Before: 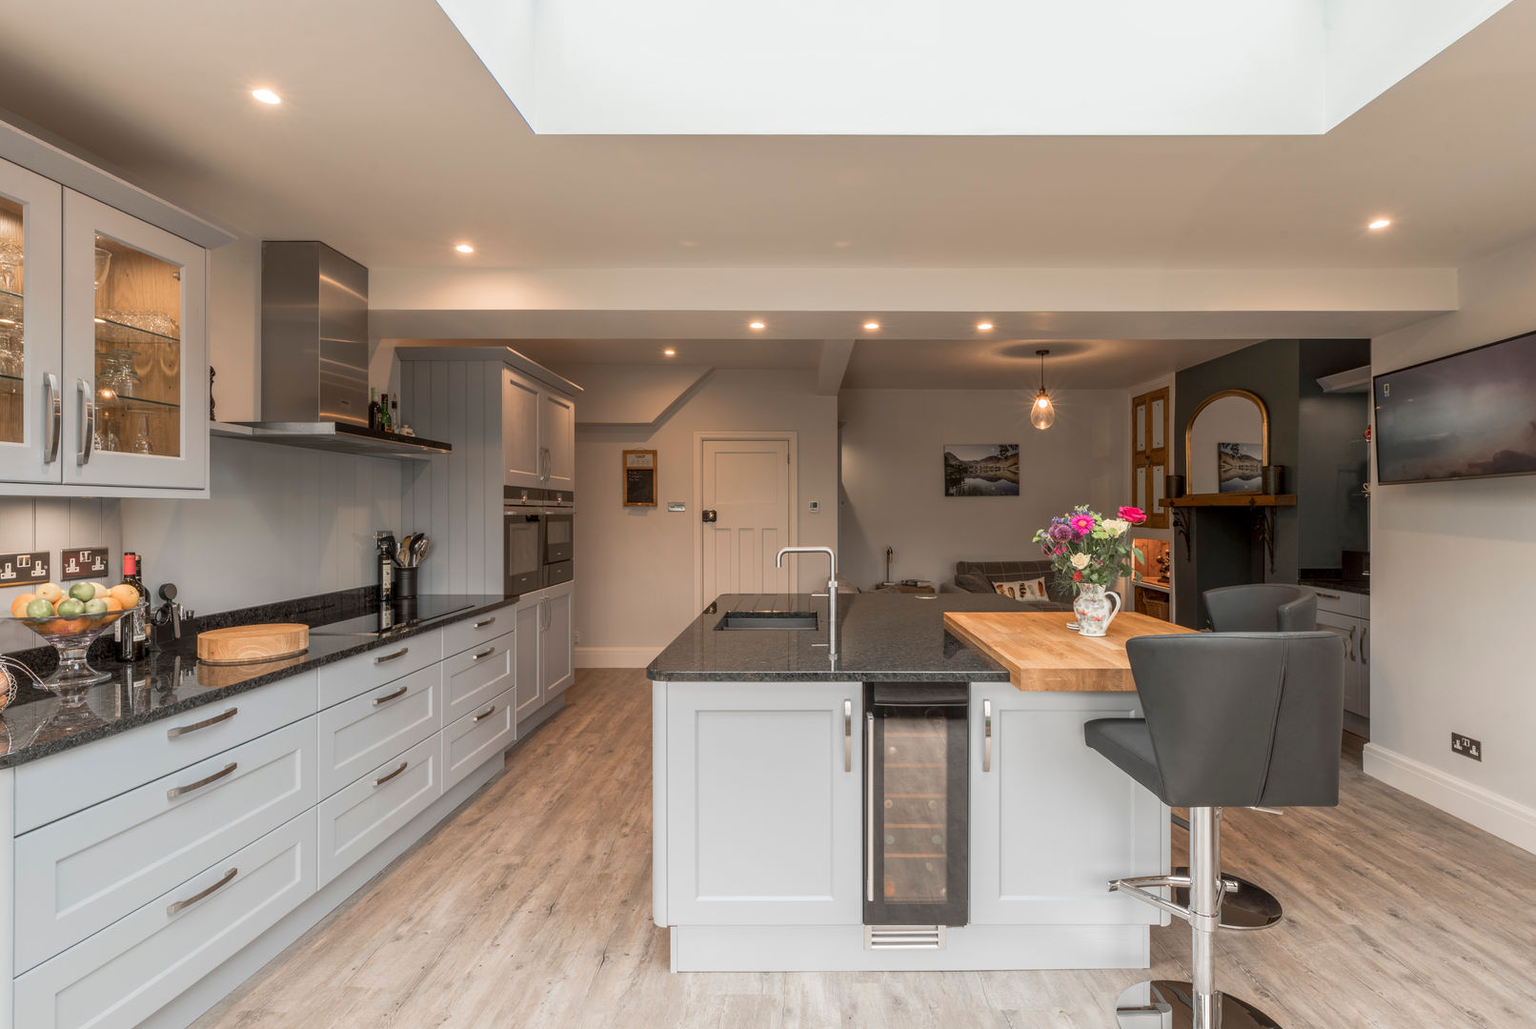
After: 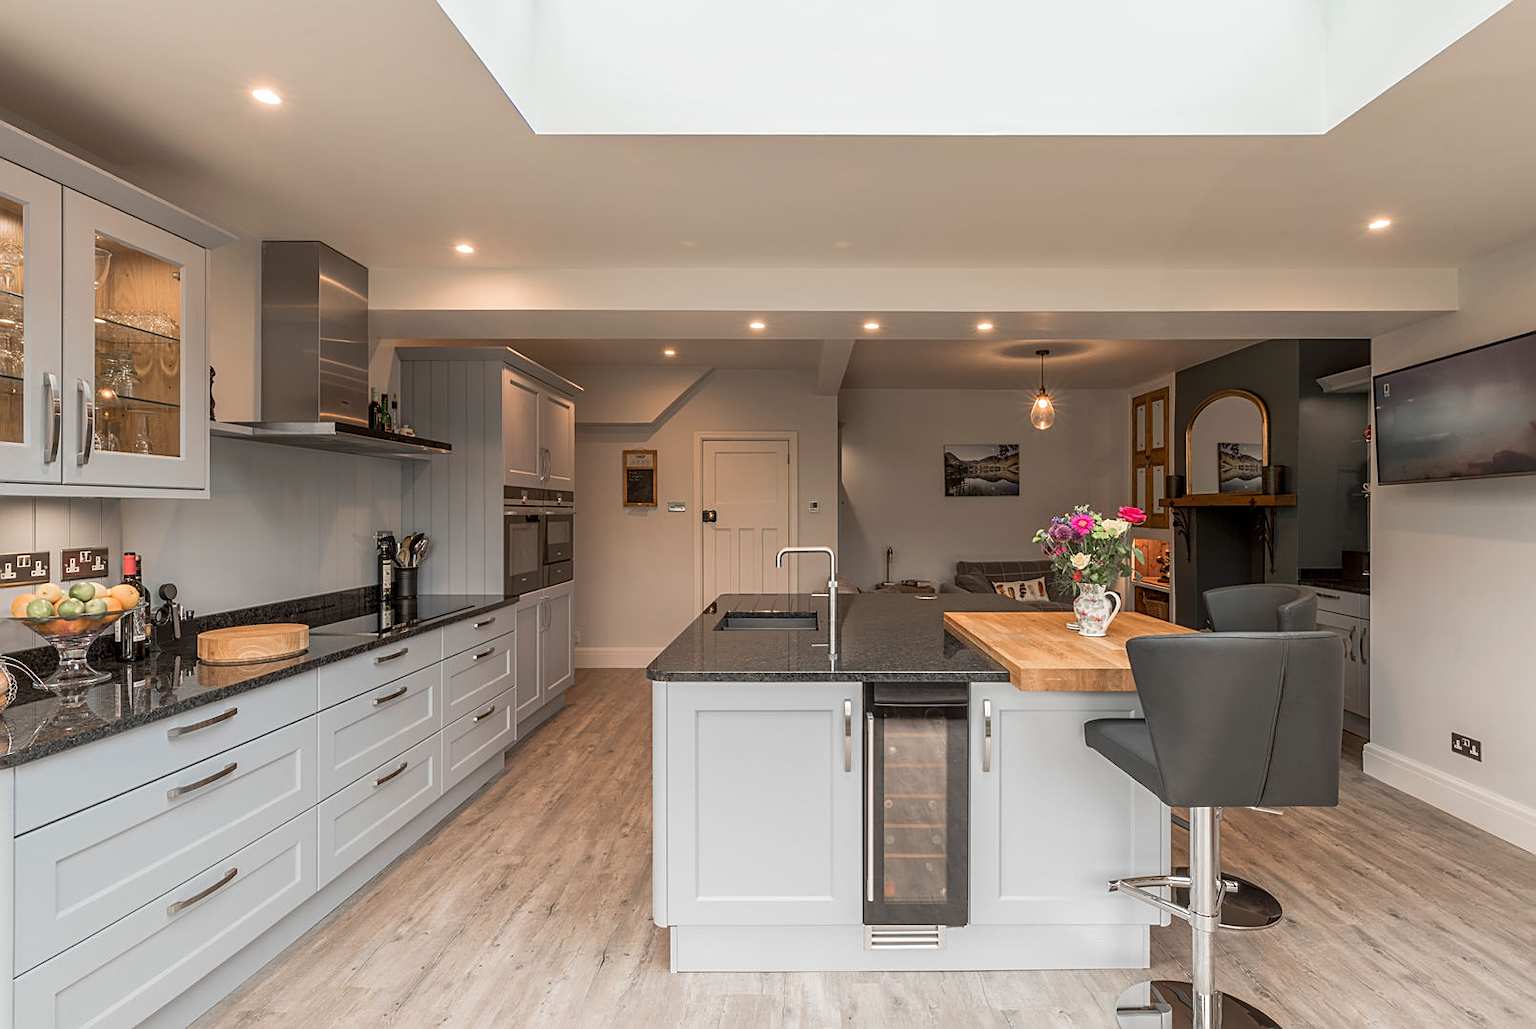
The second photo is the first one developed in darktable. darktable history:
sharpen: on, module defaults
tone equalizer: mask exposure compensation -0.503 EV
